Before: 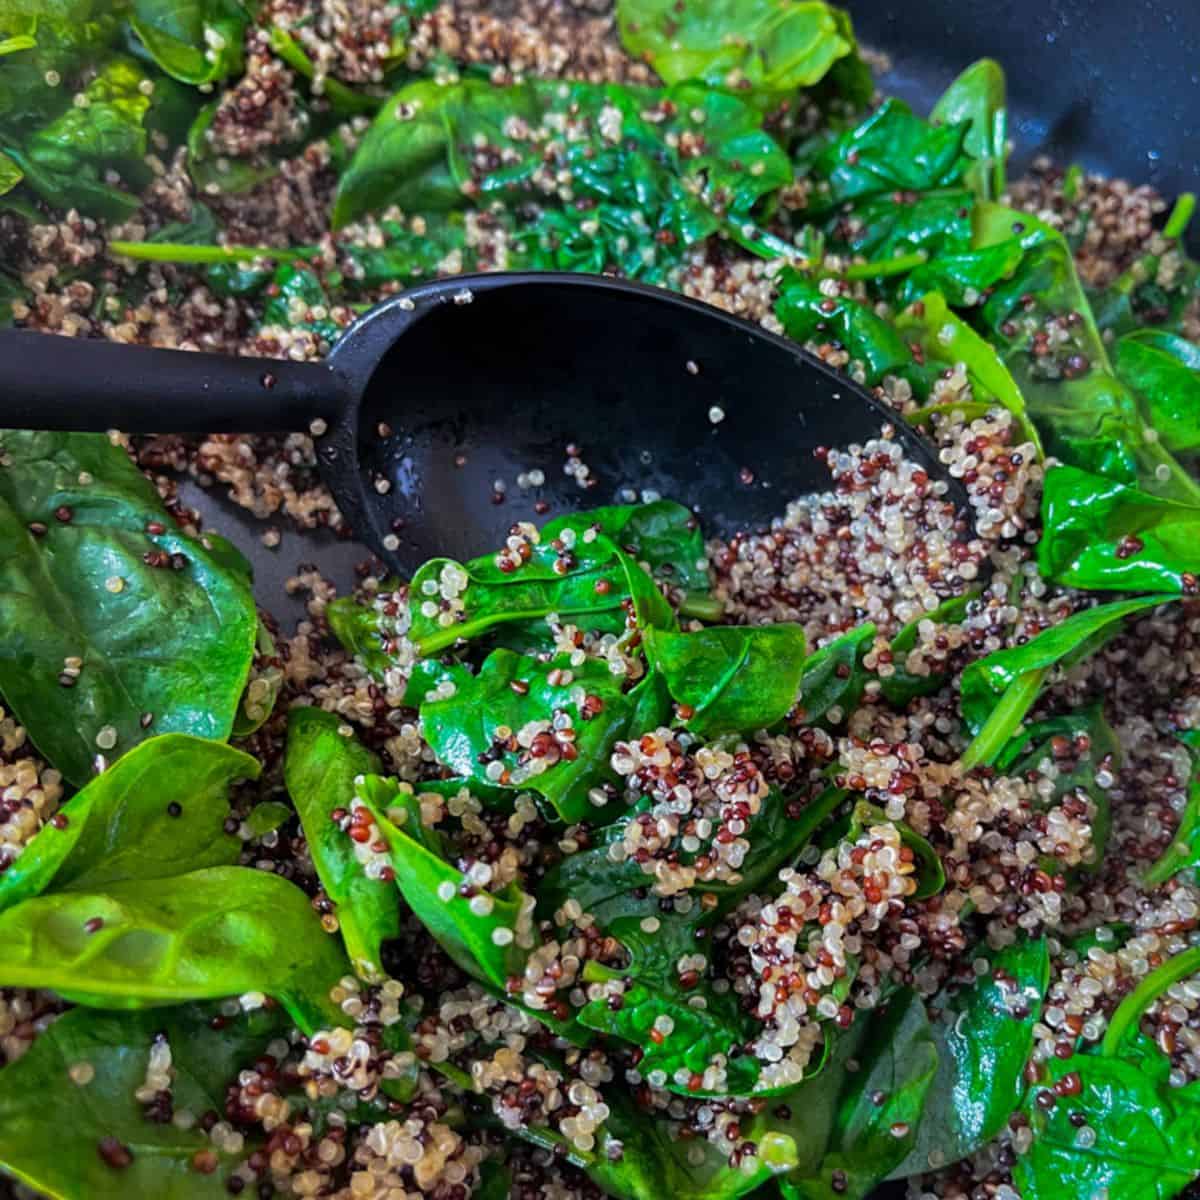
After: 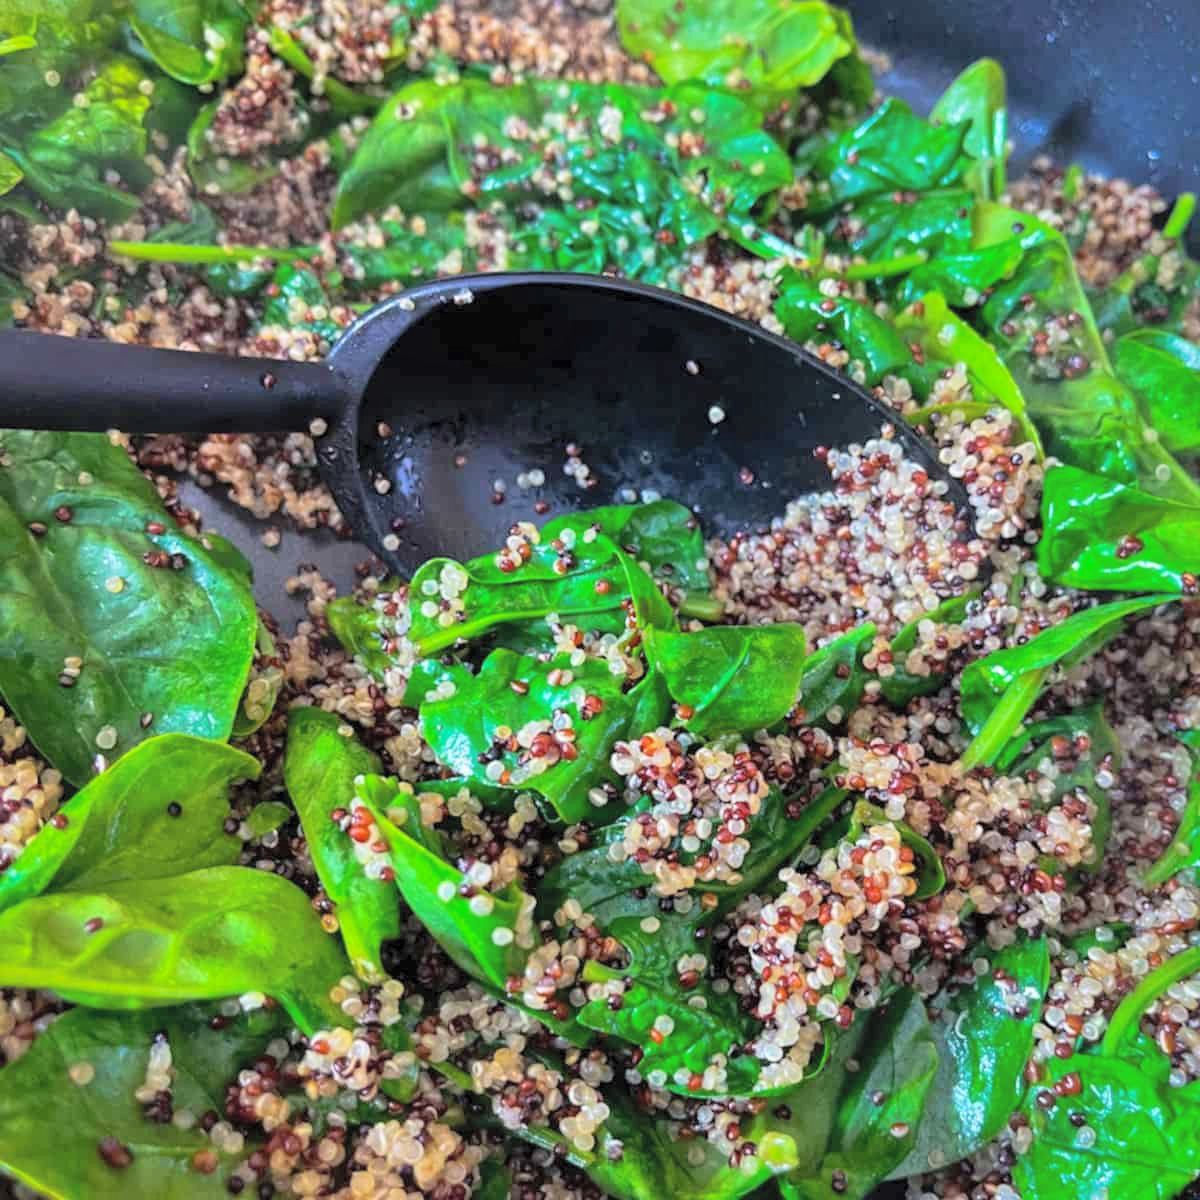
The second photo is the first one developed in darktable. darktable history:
local contrast: mode bilateral grid, contrast 10, coarseness 24, detail 115%, midtone range 0.2
contrast brightness saturation: contrast 0.1, brightness 0.306, saturation 0.136
